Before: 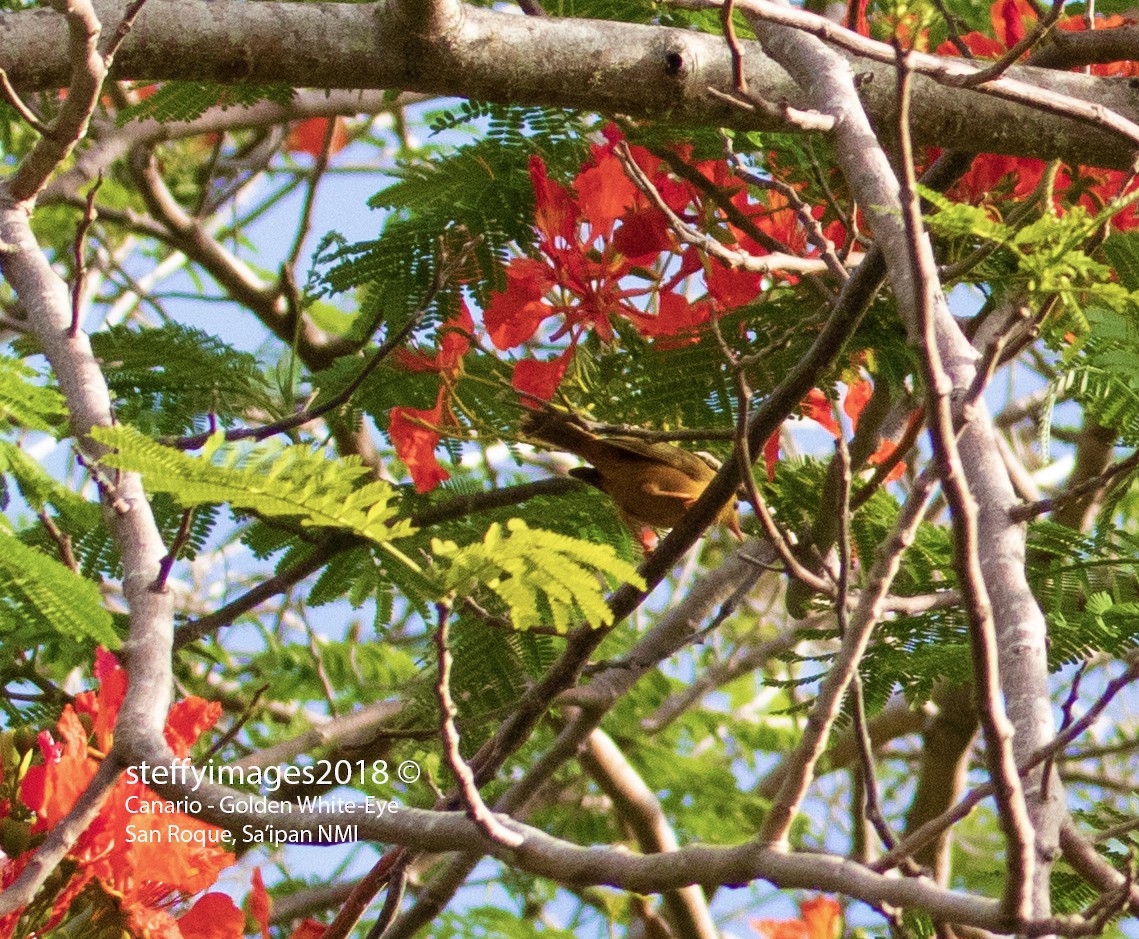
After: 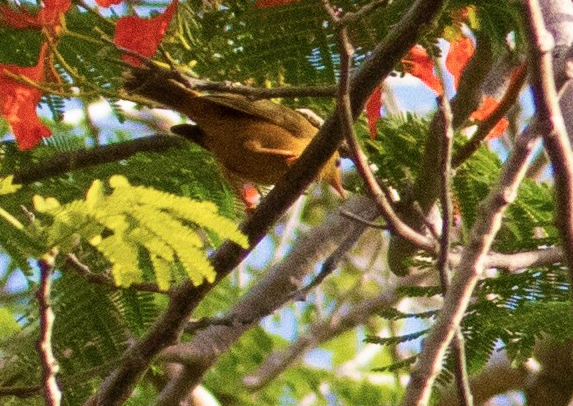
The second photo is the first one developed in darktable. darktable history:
grain: coarseness 0.47 ISO
crop: left 35.03%, top 36.625%, right 14.663%, bottom 20.057%
